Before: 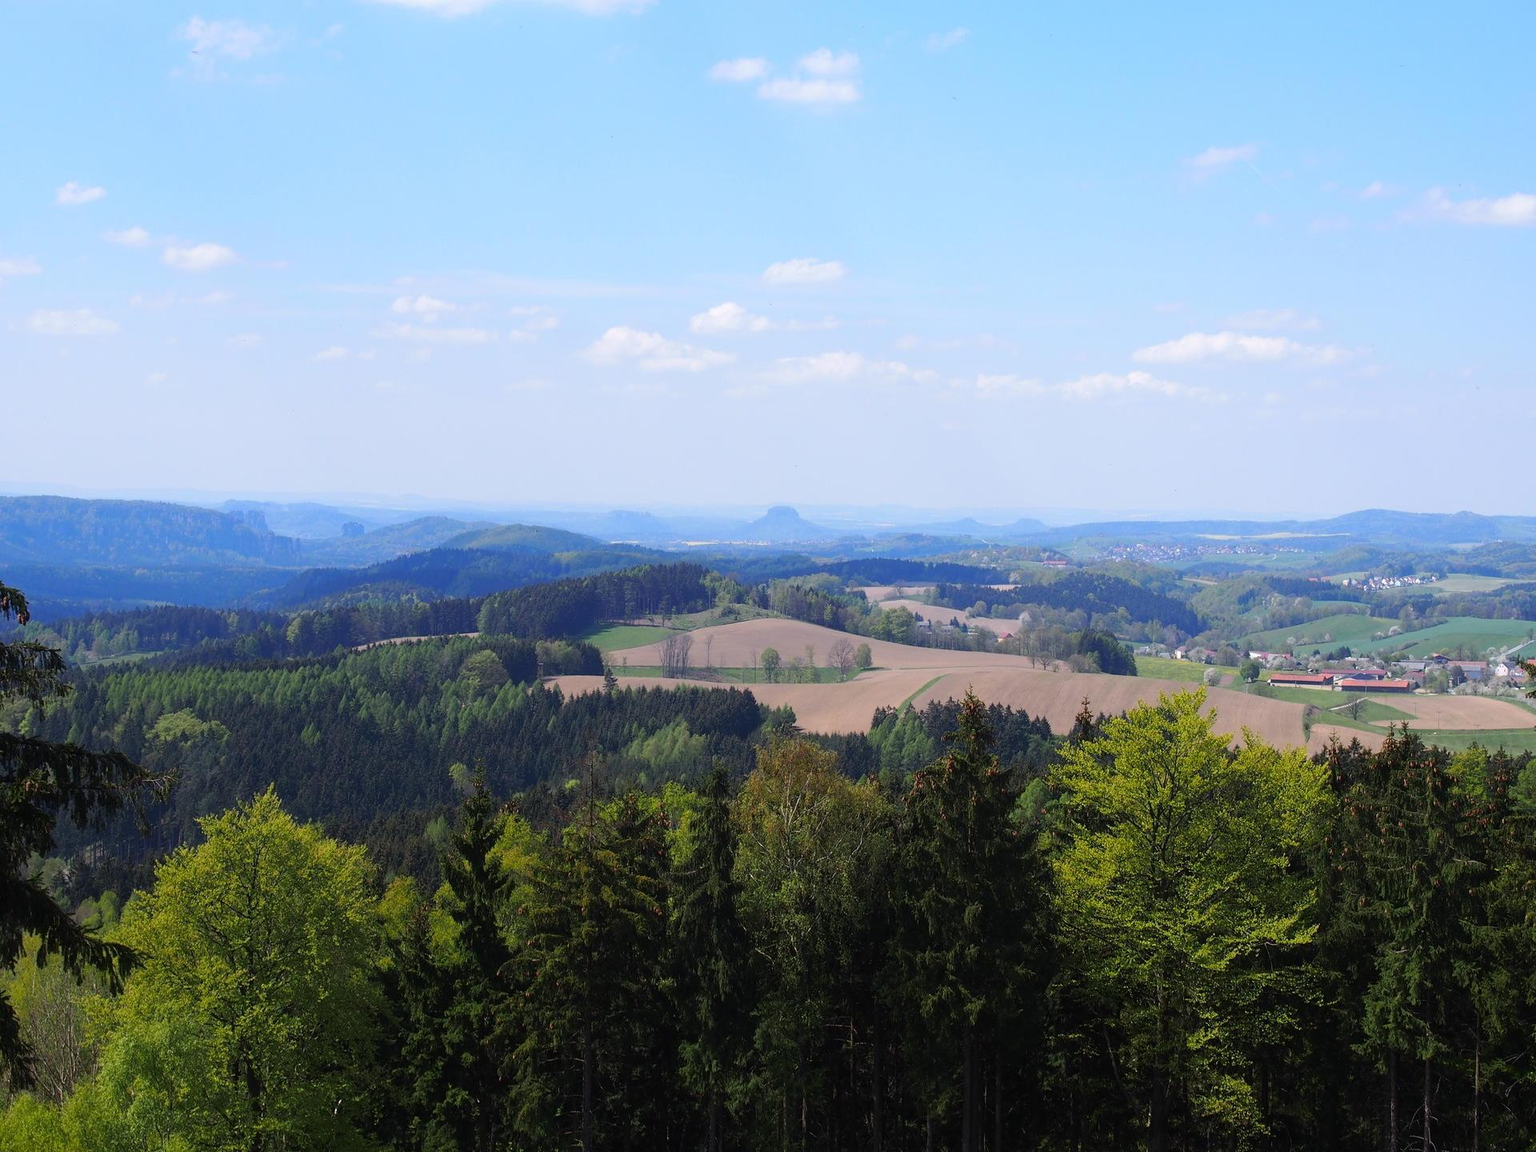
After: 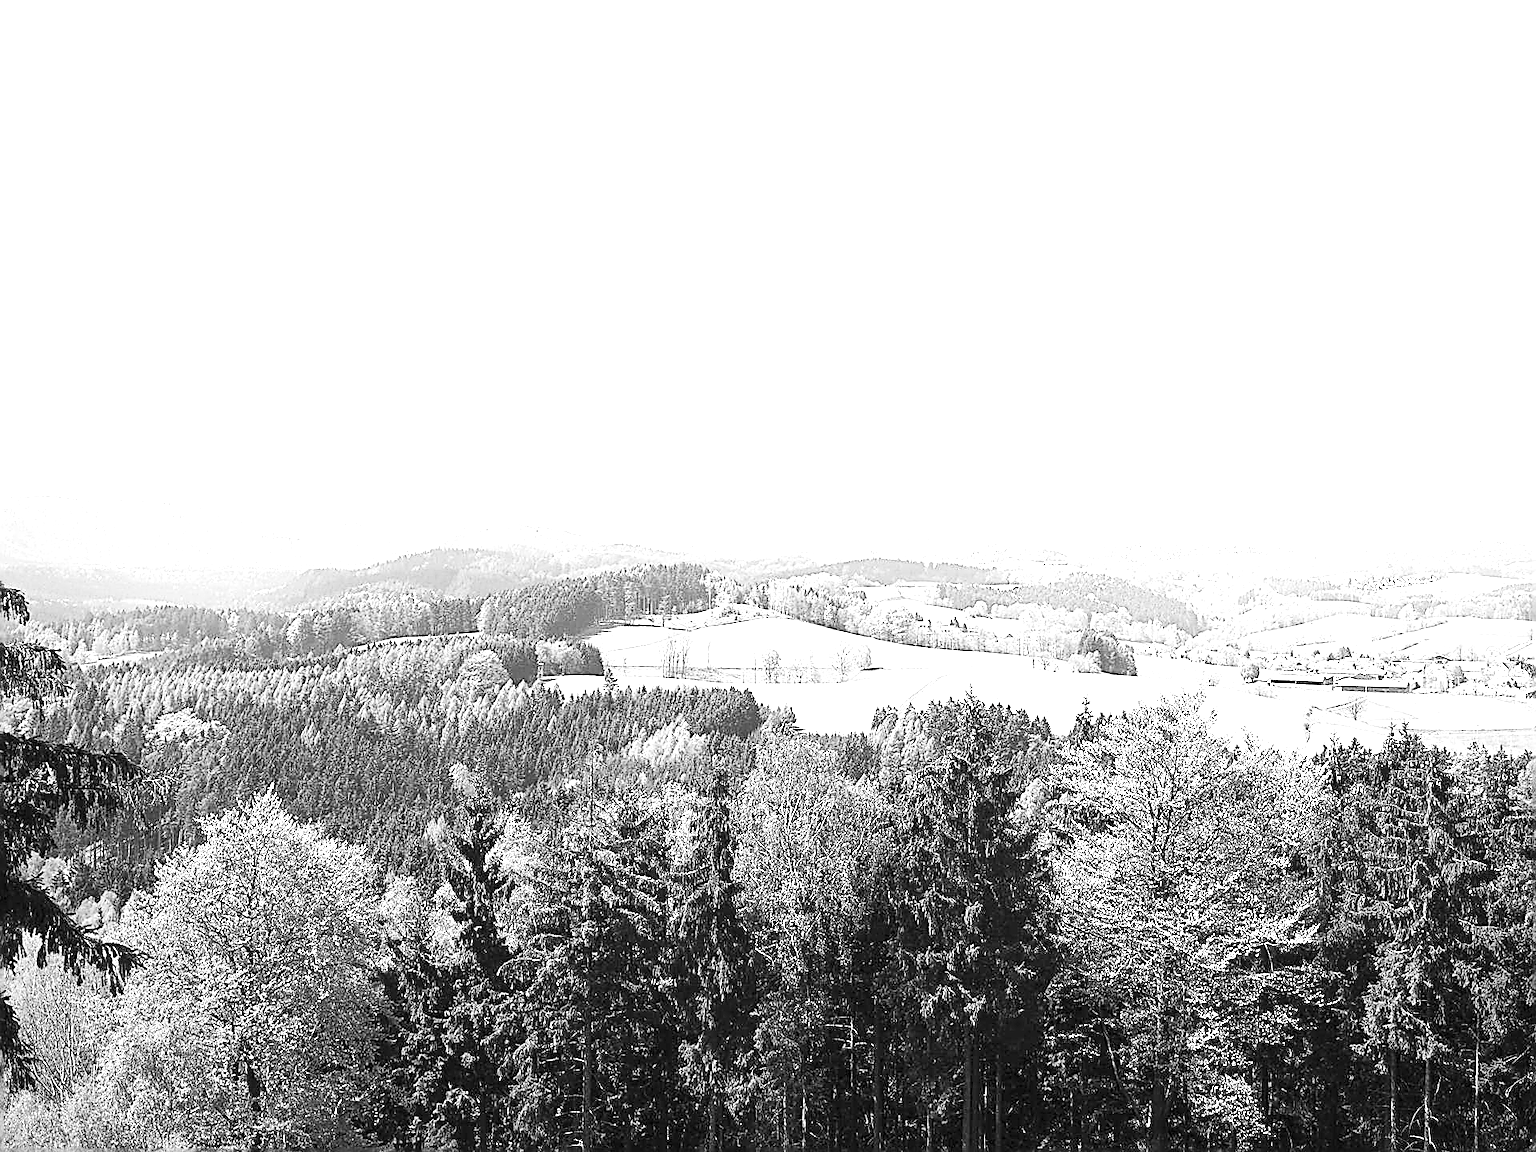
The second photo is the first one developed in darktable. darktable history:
sharpen: amount 1.861
rgb levels: preserve colors max RGB
contrast brightness saturation: contrast 0.24, brightness 0.09
exposure: black level correction 0.001, exposure 2.607 EV, compensate exposure bias true, compensate highlight preservation false
color balance: input saturation 99%
vignetting: fall-off radius 100%, width/height ratio 1.337
monochrome: on, module defaults
